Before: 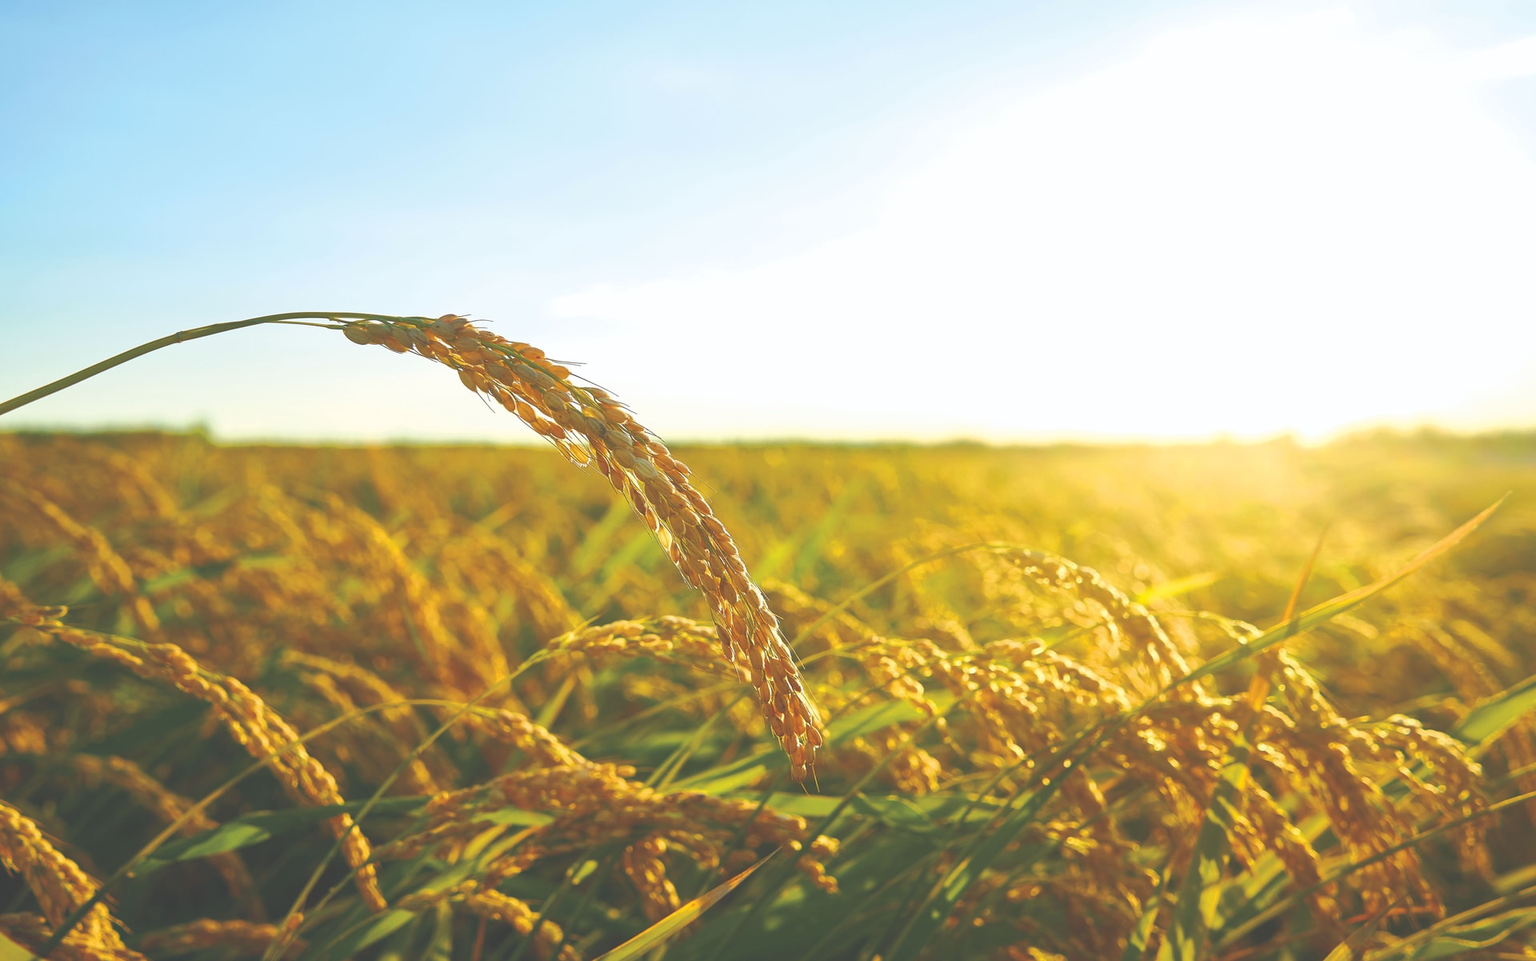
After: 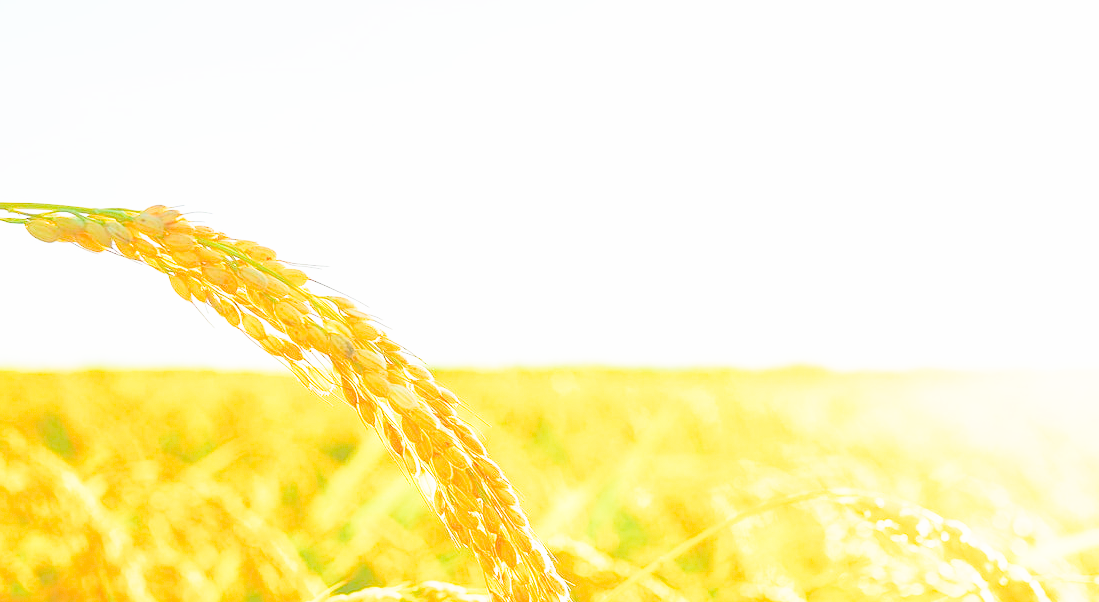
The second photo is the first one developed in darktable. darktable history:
crop: left 21.074%, top 15.726%, right 21.642%, bottom 34.081%
exposure: black level correction 0, exposure 1.762 EV, compensate highlight preservation false
velvia: strength 32.13%, mid-tones bias 0.205
filmic rgb: black relative exposure -7.65 EV, white relative exposure 4.56 EV, threshold 5.96 EV, hardness 3.61, contrast 0.997, preserve chrominance no, color science v5 (2021), iterations of high-quality reconstruction 0, enable highlight reconstruction true
contrast brightness saturation: contrast 0.265, brightness 0.015, saturation 0.851
